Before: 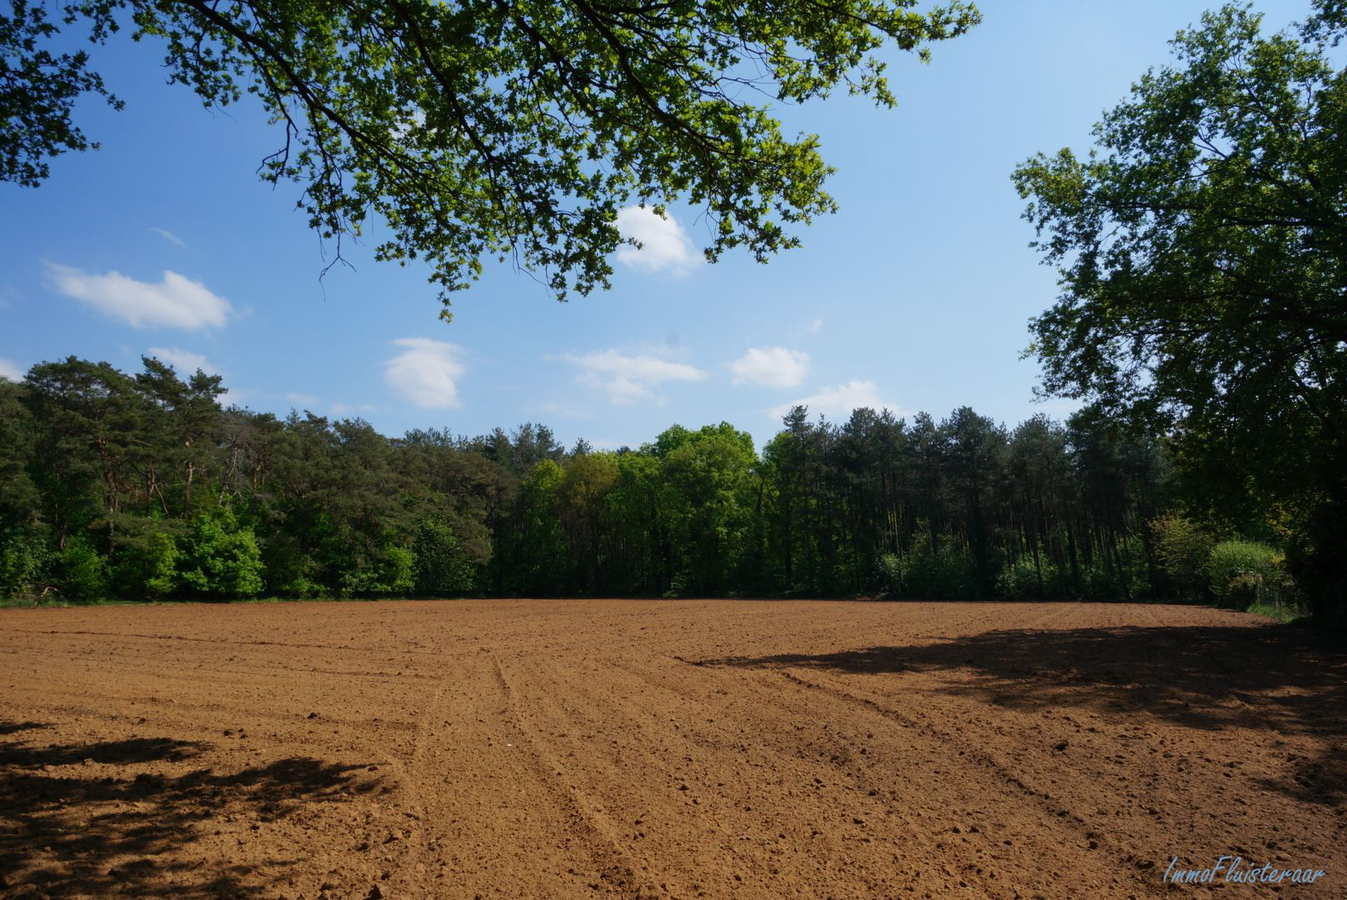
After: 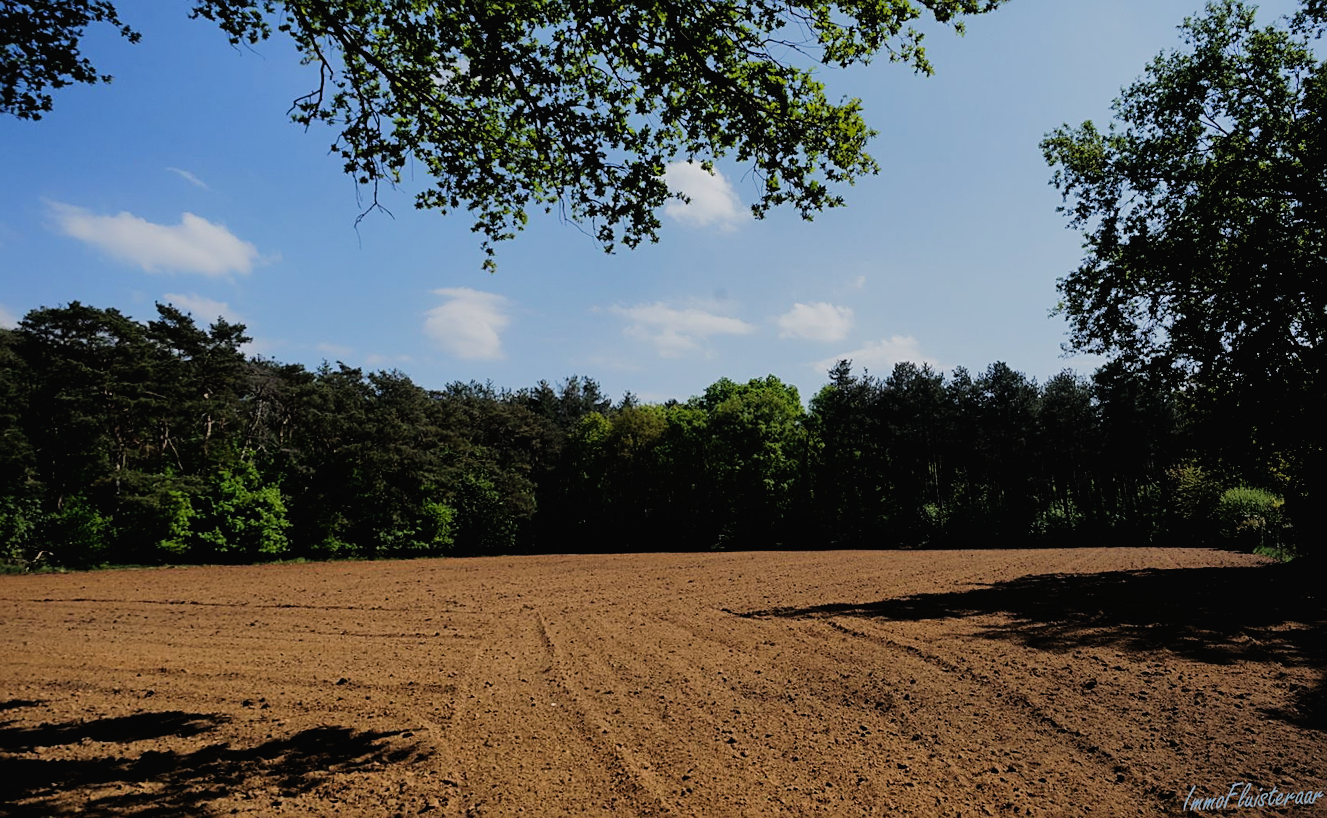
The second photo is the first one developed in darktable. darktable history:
rotate and perspective: rotation -0.013°, lens shift (vertical) -0.027, lens shift (horizontal) 0.178, crop left 0.016, crop right 0.989, crop top 0.082, crop bottom 0.918
sharpen: on, module defaults
shadows and highlights: shadows 40, highlights -60
contrast brightness saturation: contrast -0.02, brightness -0.01, saturation 0.03
filmic rgb: black relative exposure -5 EV, white relative exposure 3.5 EV, hardness 3.19, contrast 1.5, highlights saturation mix -50%
